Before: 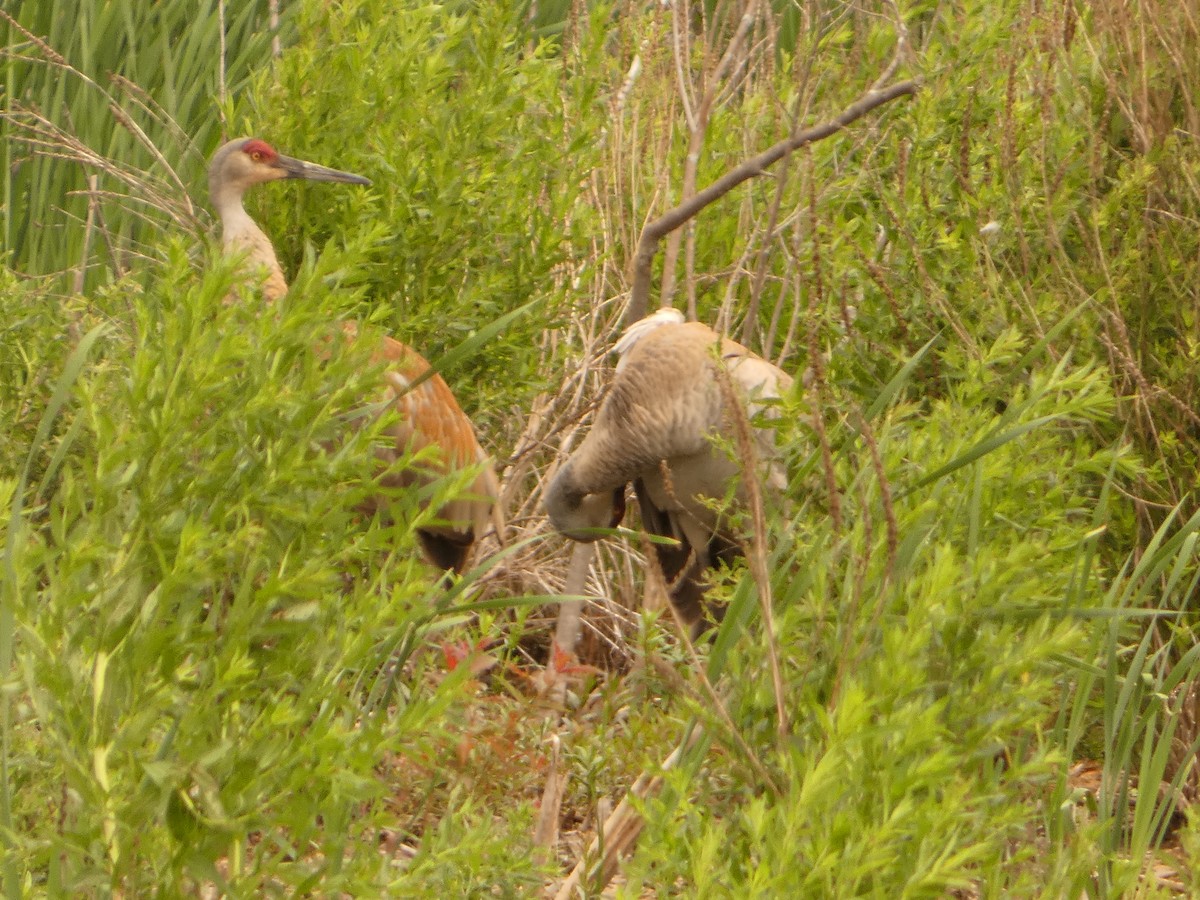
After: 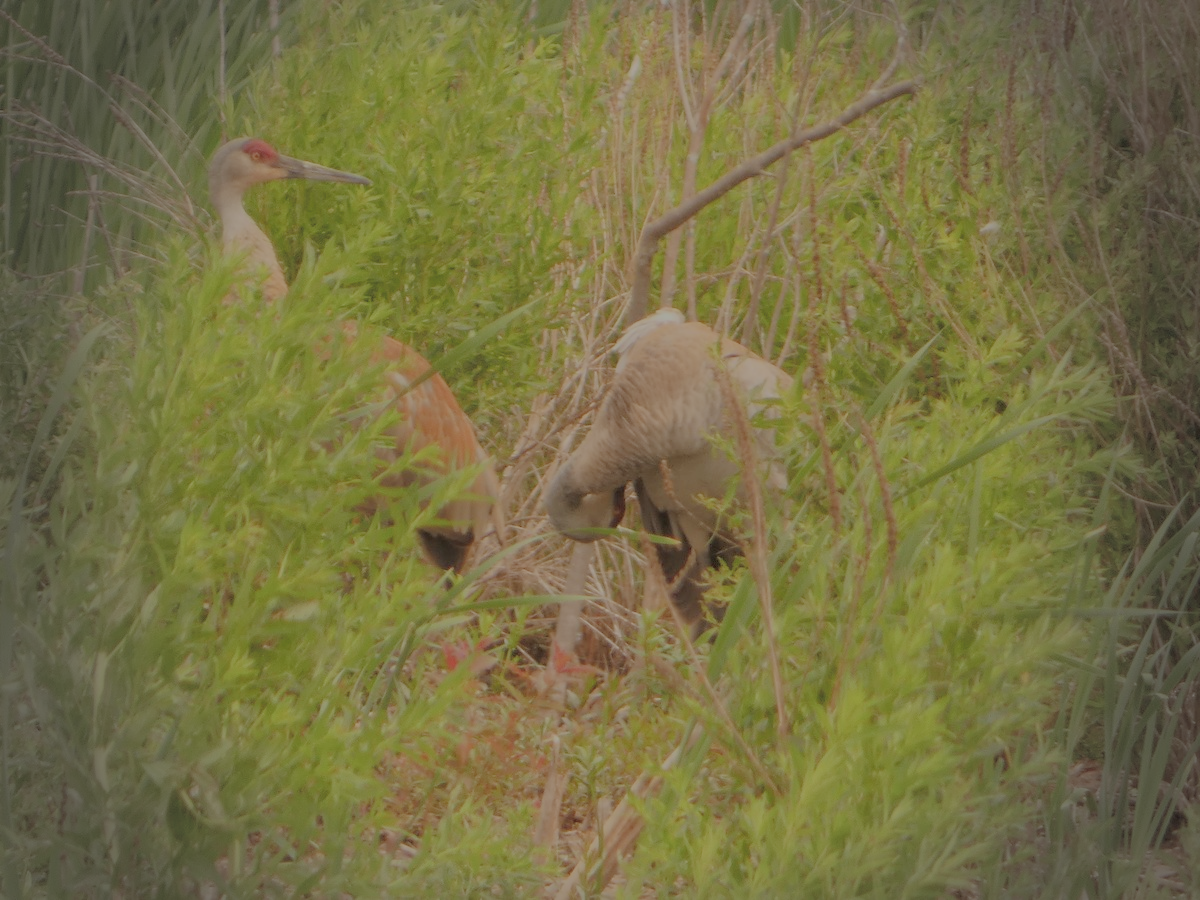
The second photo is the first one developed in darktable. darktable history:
vignetting: fall-off start 68.37%, fall-off radius 29.35%, width/height ratio 0.993, shape 0.852
filmic rgb: black relative exposure -13.99 EV, white relative exposure 7.96 EV, hardness 3.73, latitude 49.8%, contrast 0.505
